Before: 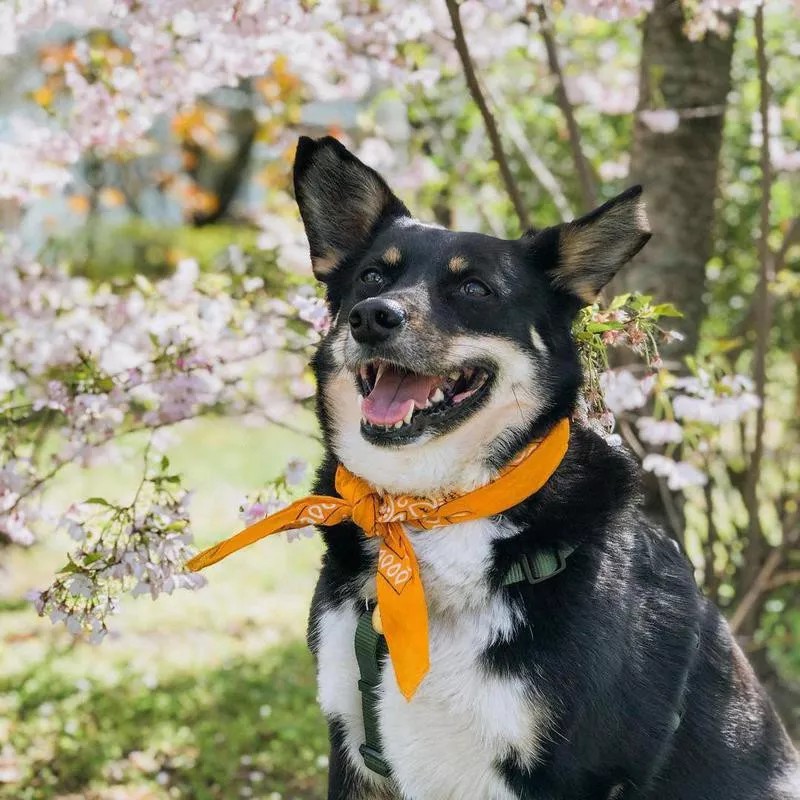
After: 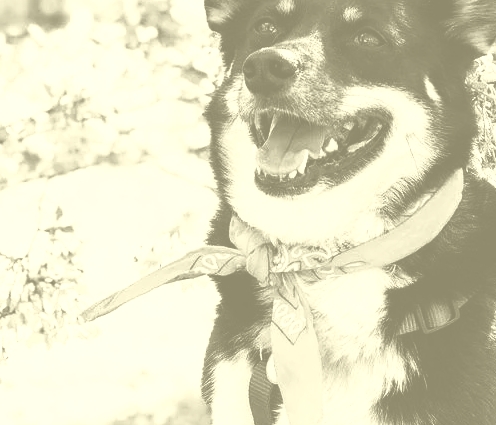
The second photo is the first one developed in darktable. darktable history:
contrast brightness saturation: contrast 0.4, brightness 0.05, saturation 0.25
crop: left 13.312%, top 31.28%, right 24.627%, bottom 15.582%
velvia: on, module defaults
colorize: hue 43.2°, saturation 40%, version 1
